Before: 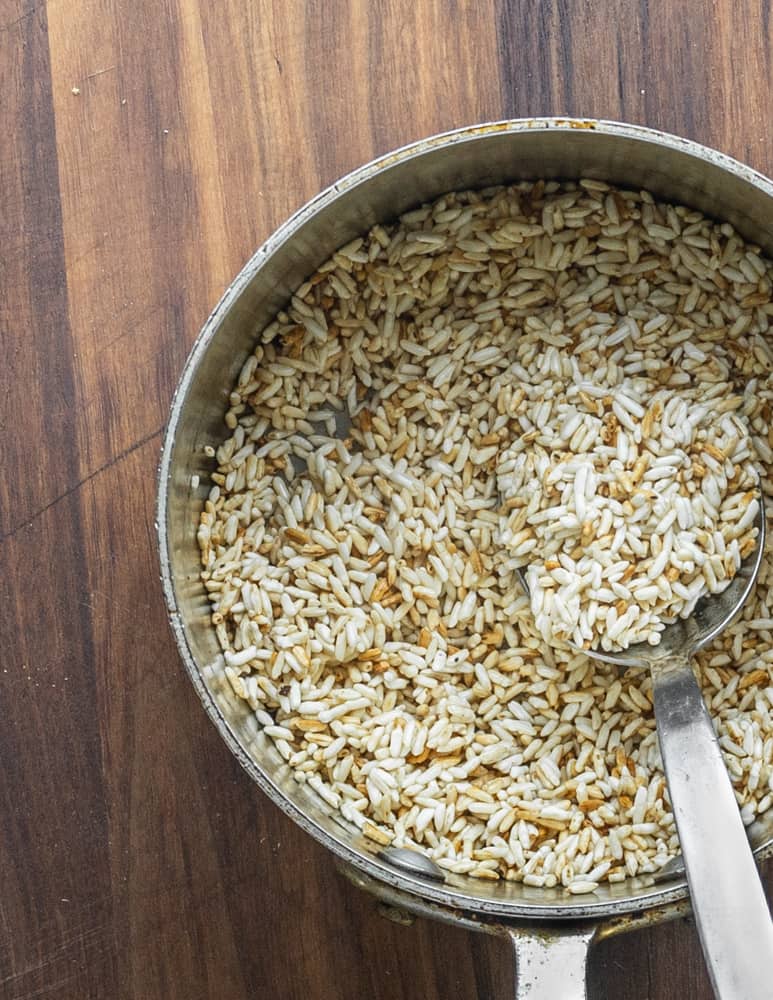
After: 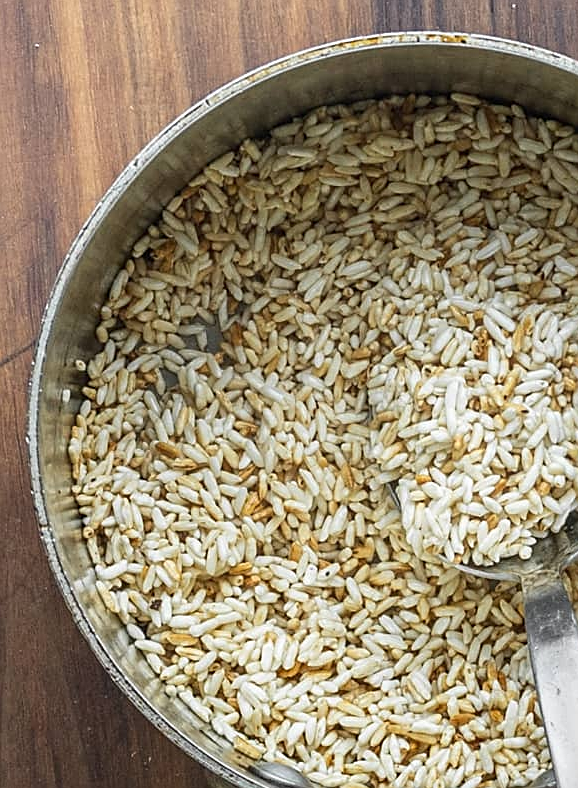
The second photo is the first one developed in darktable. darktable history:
rotate and perspective: automatic cropping original format, crop left 0, crop top 0
crop: left 16.768%, top 8.653%, right 8.362%, bottom 12.485%
sharpen: on, module defaults
